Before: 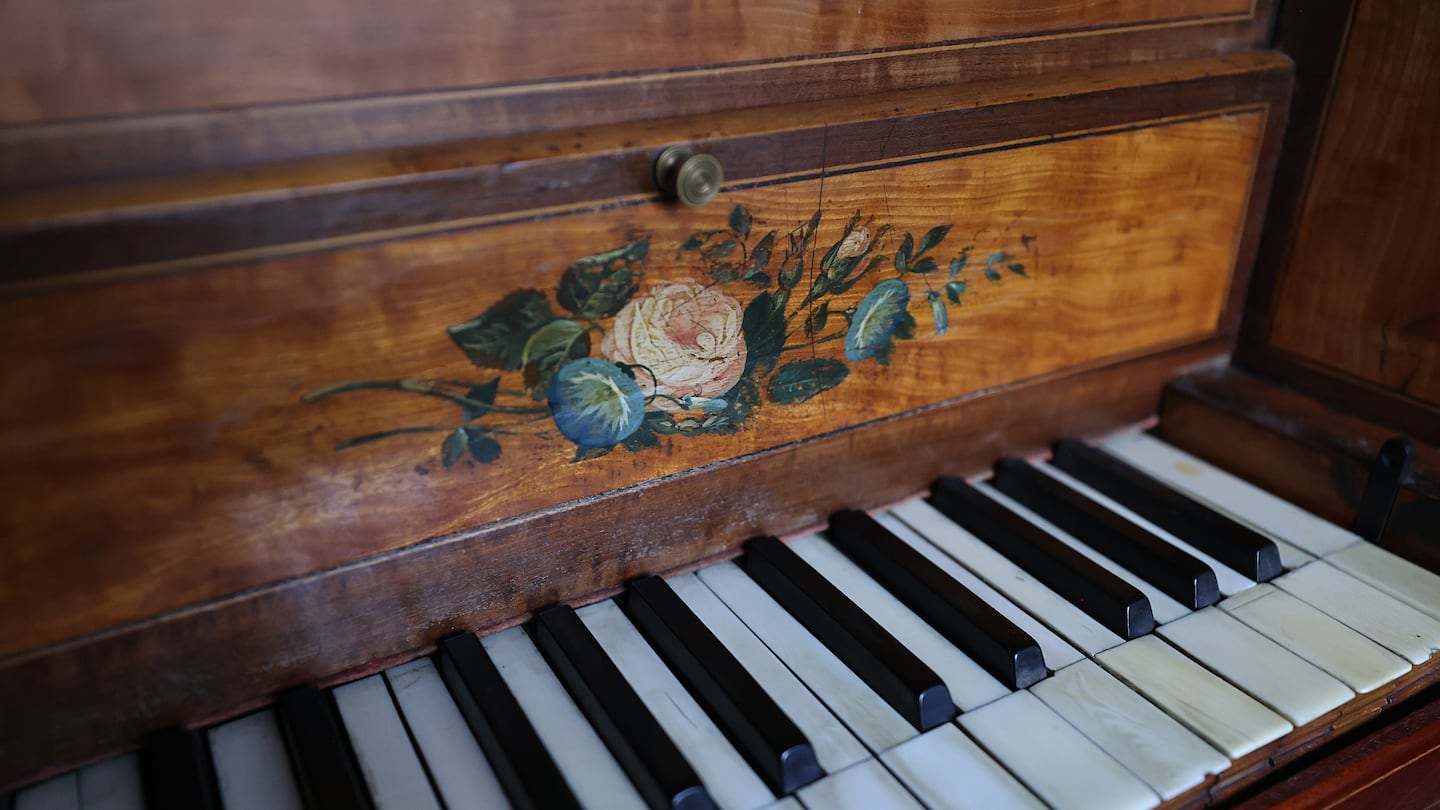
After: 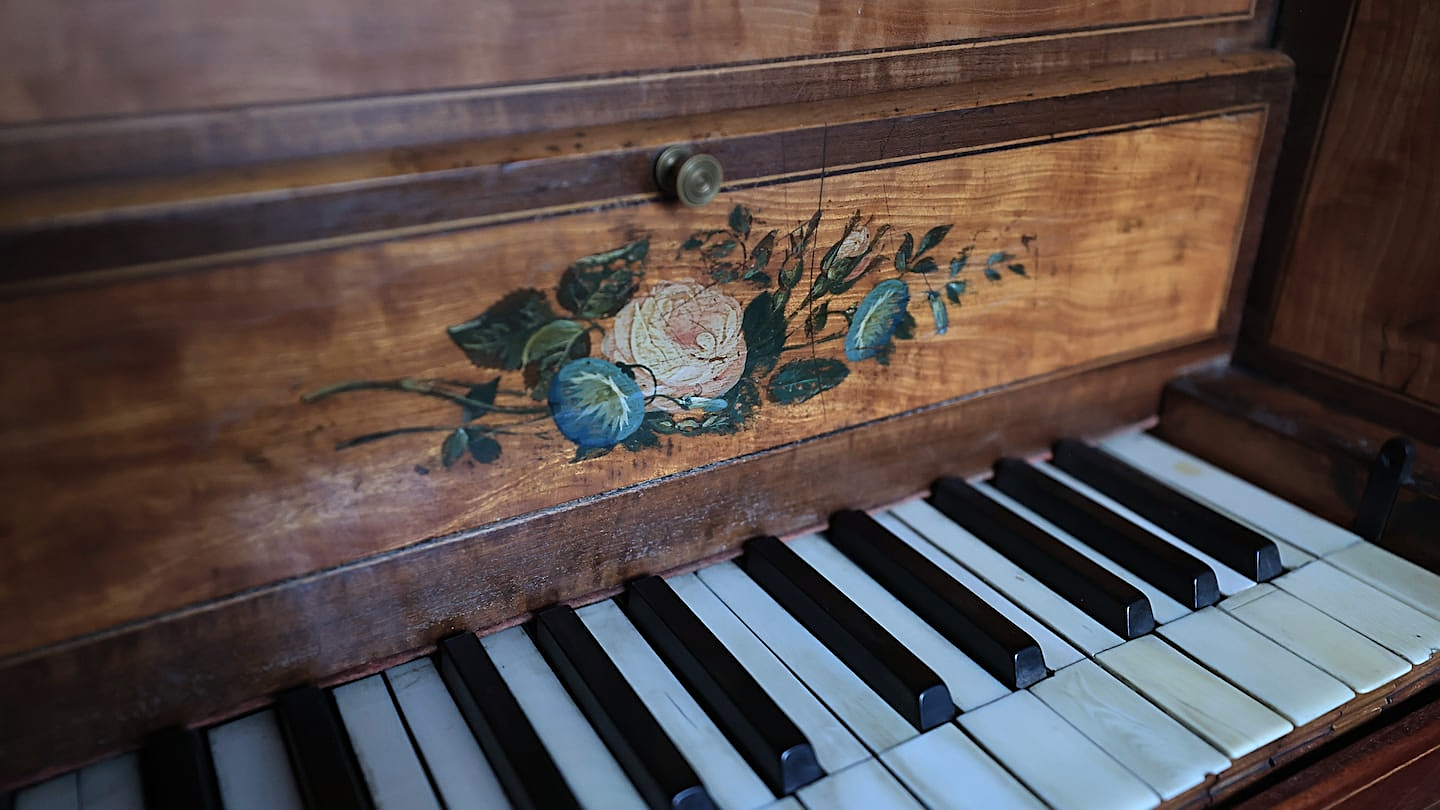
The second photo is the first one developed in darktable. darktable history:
color zones: curves: ch0 [(0, 0.558) (0.143, 0.559) (0.286, 0.529) (0.429, 0.505) (0.571, 0.5) (0.714, 0.5) (0.857, 0.5) (1, 0.558)]; ch1 [(0, 0.469) (0.01, 0.469) (0.12, 0.446) (0.248, 0.469) (0.5, 0.5) (0.748, 0.5) (0.99, 0.469) (1, 0.469)], mix 100.26%
color correction: highlights a* -4.22, highlights b* -10.85
sharpen: on, module defaults
